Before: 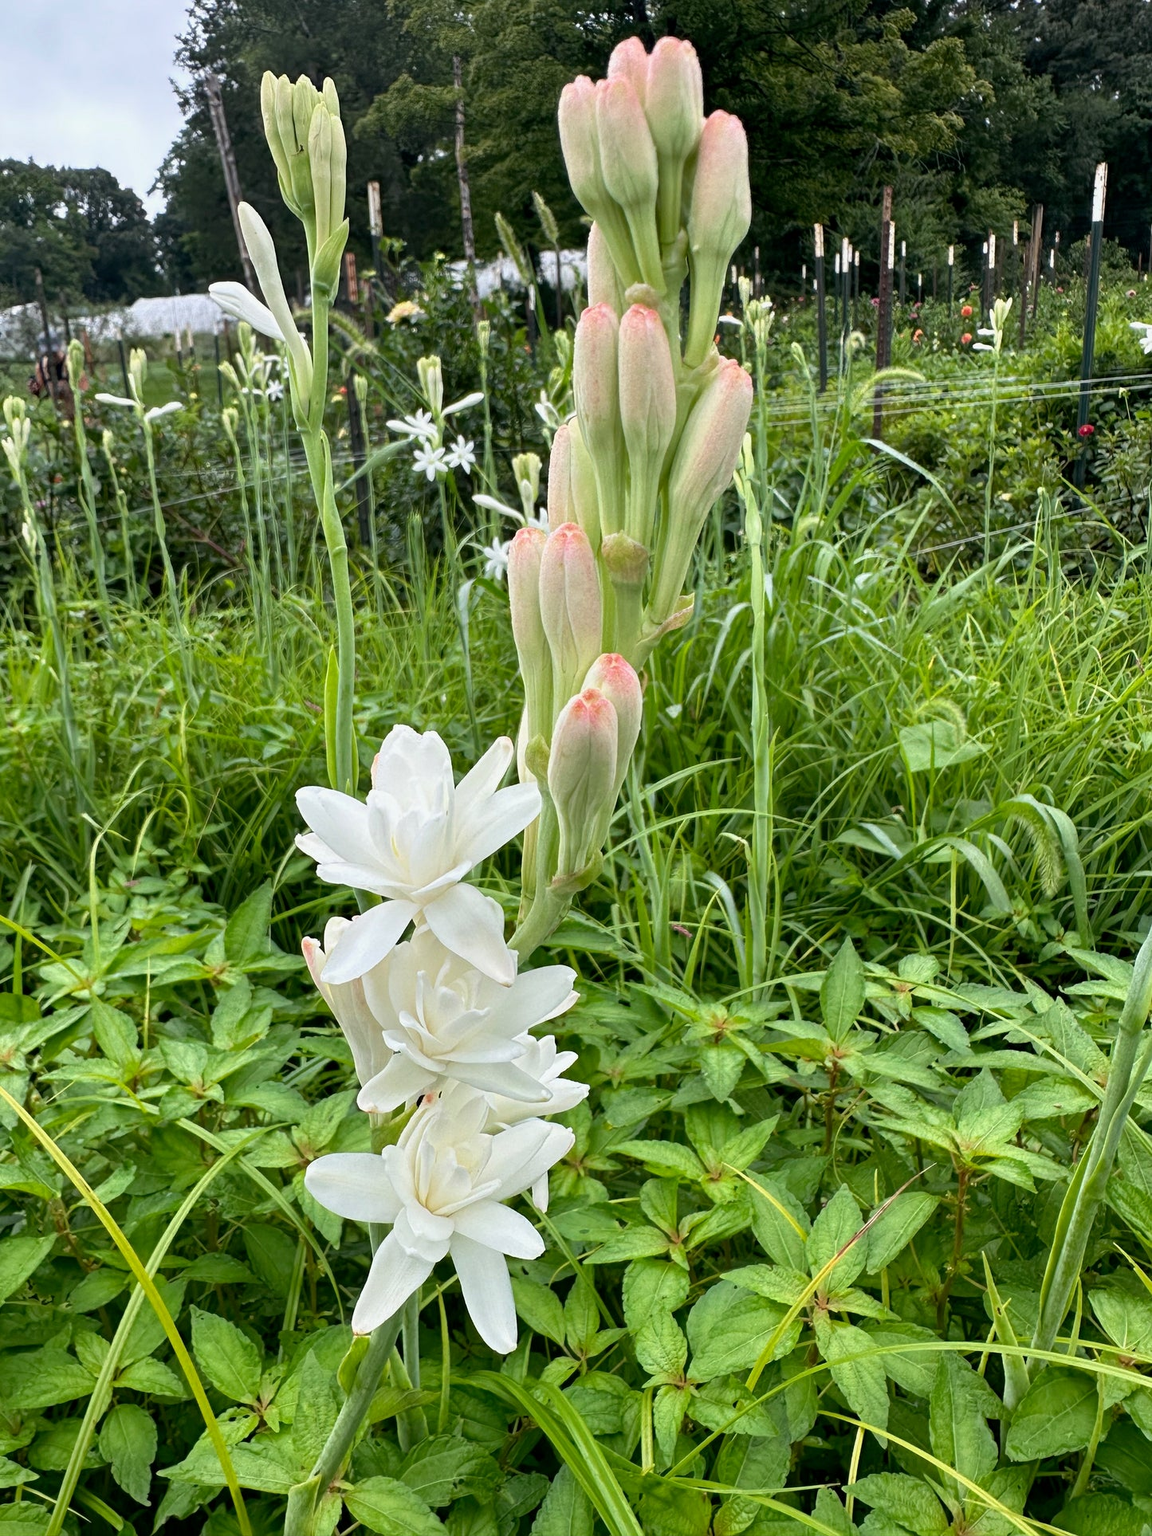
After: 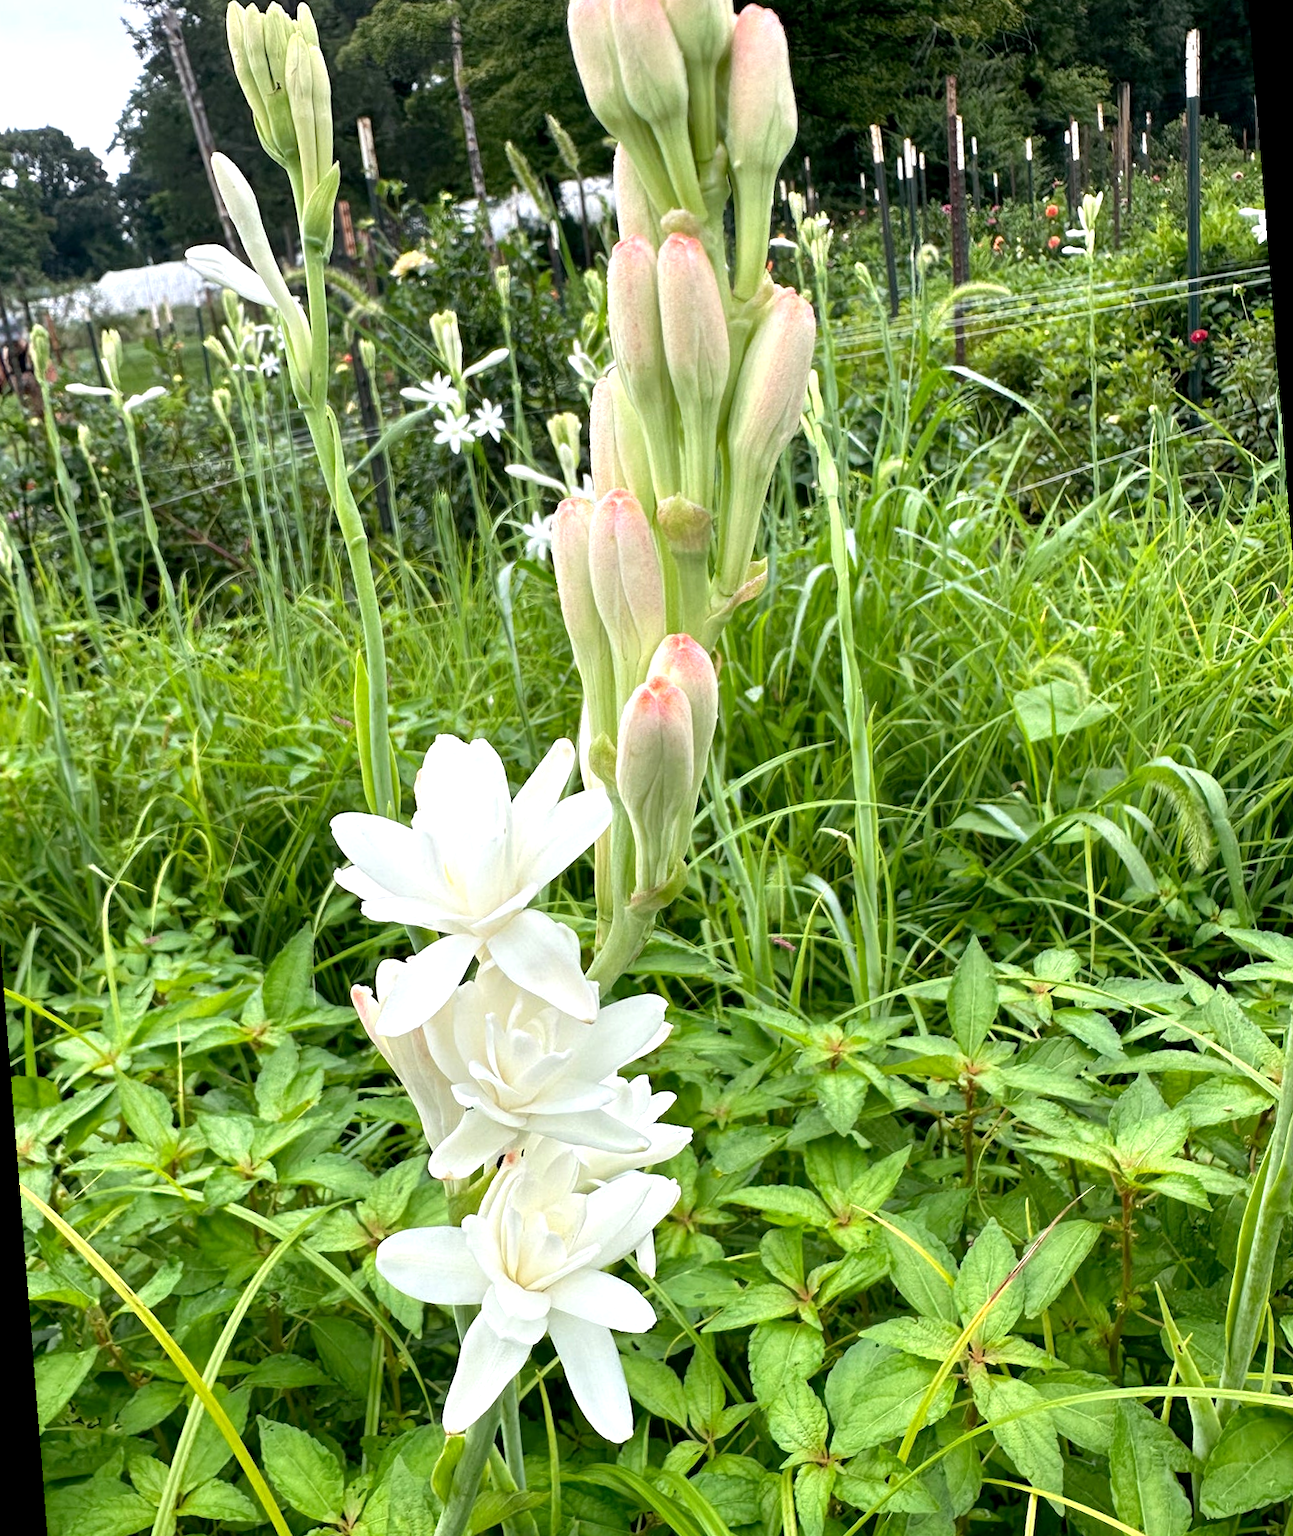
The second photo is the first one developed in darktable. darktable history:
rotate and perspective: rotation -4.57°, crop left 0.054, crop right 0.944, crop top 0.087, crop bottom 0.914
exposure: black level correction 0.001, exposure 0.5 EV, compensate exposure bias true, compensate highlight preservation false
